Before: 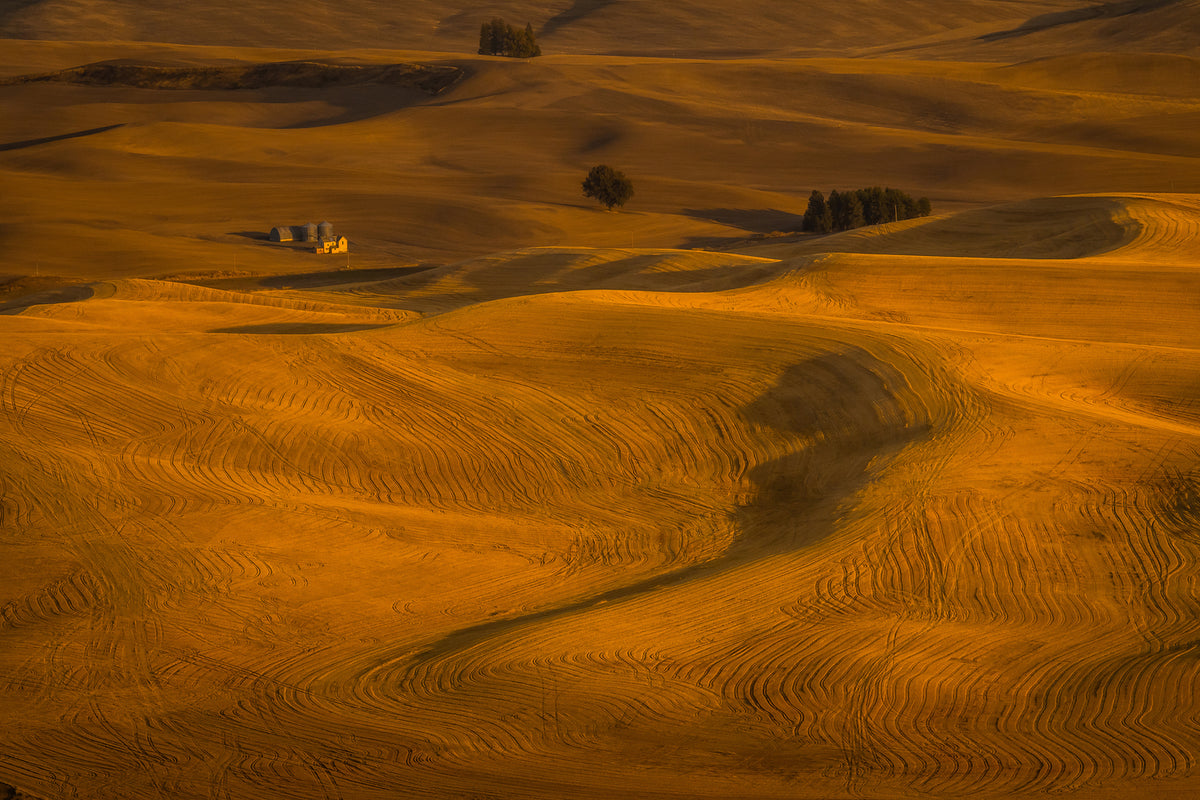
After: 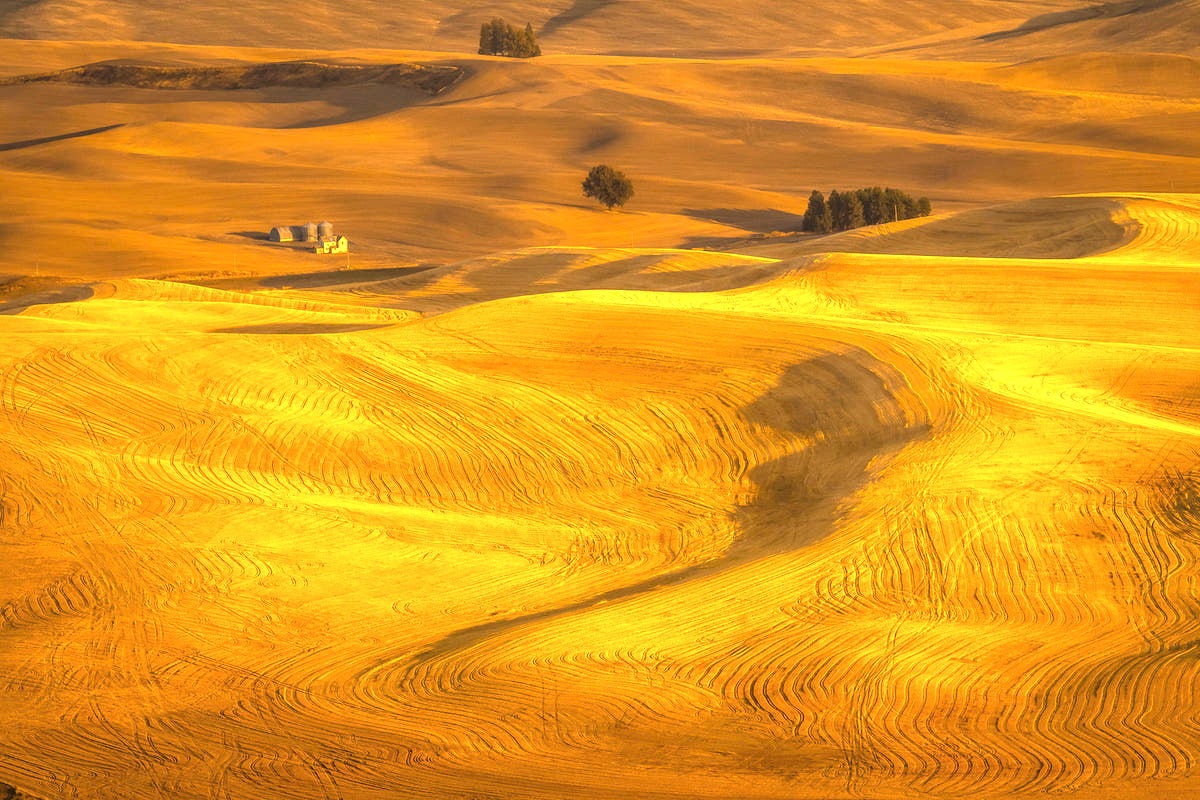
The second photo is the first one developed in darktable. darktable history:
exposure: black level correction 0, exposure 2.169 EV, compensate highlight preservation false
velvia: on, module defaults
